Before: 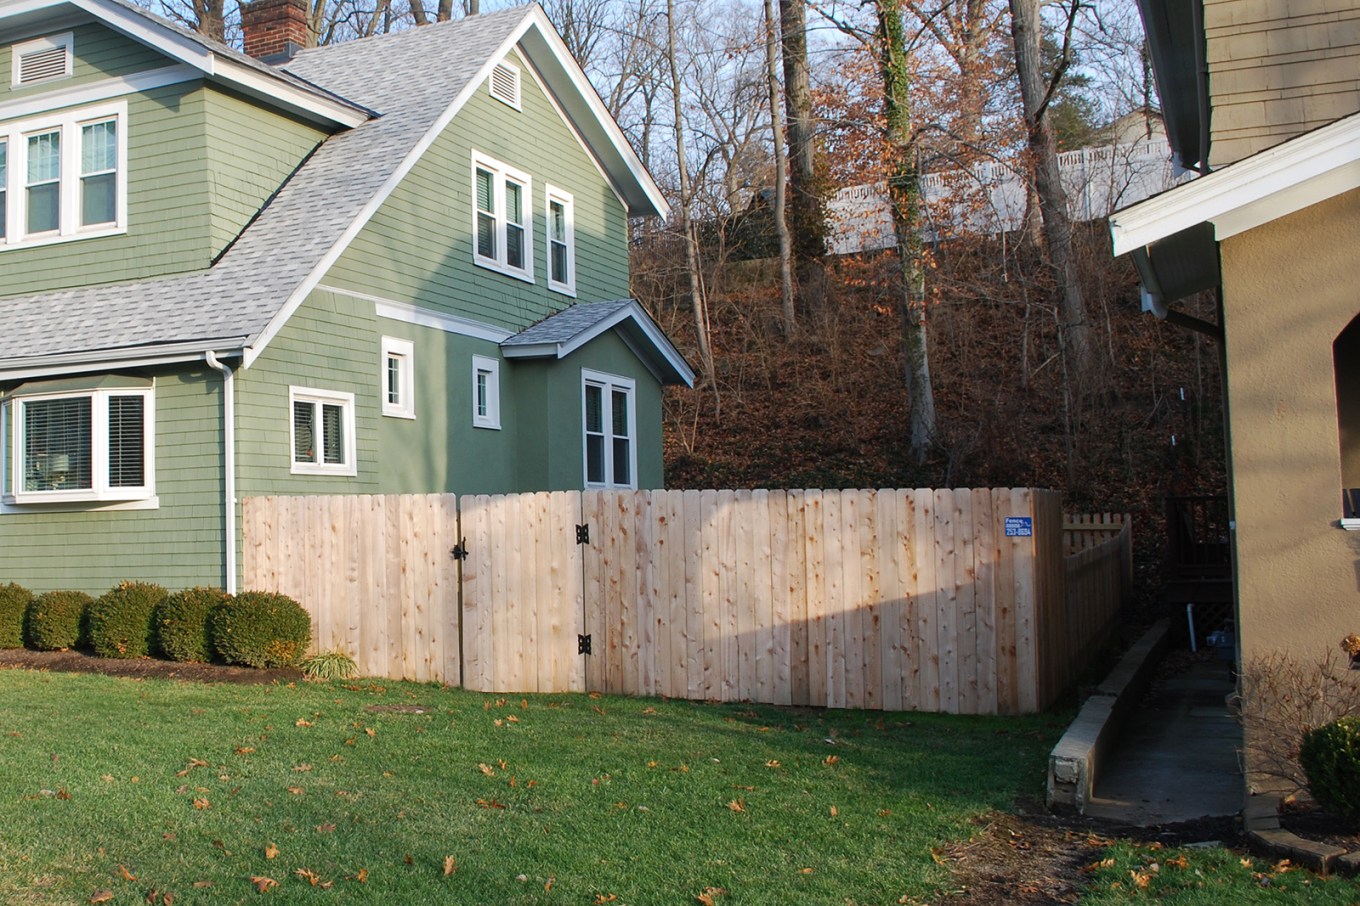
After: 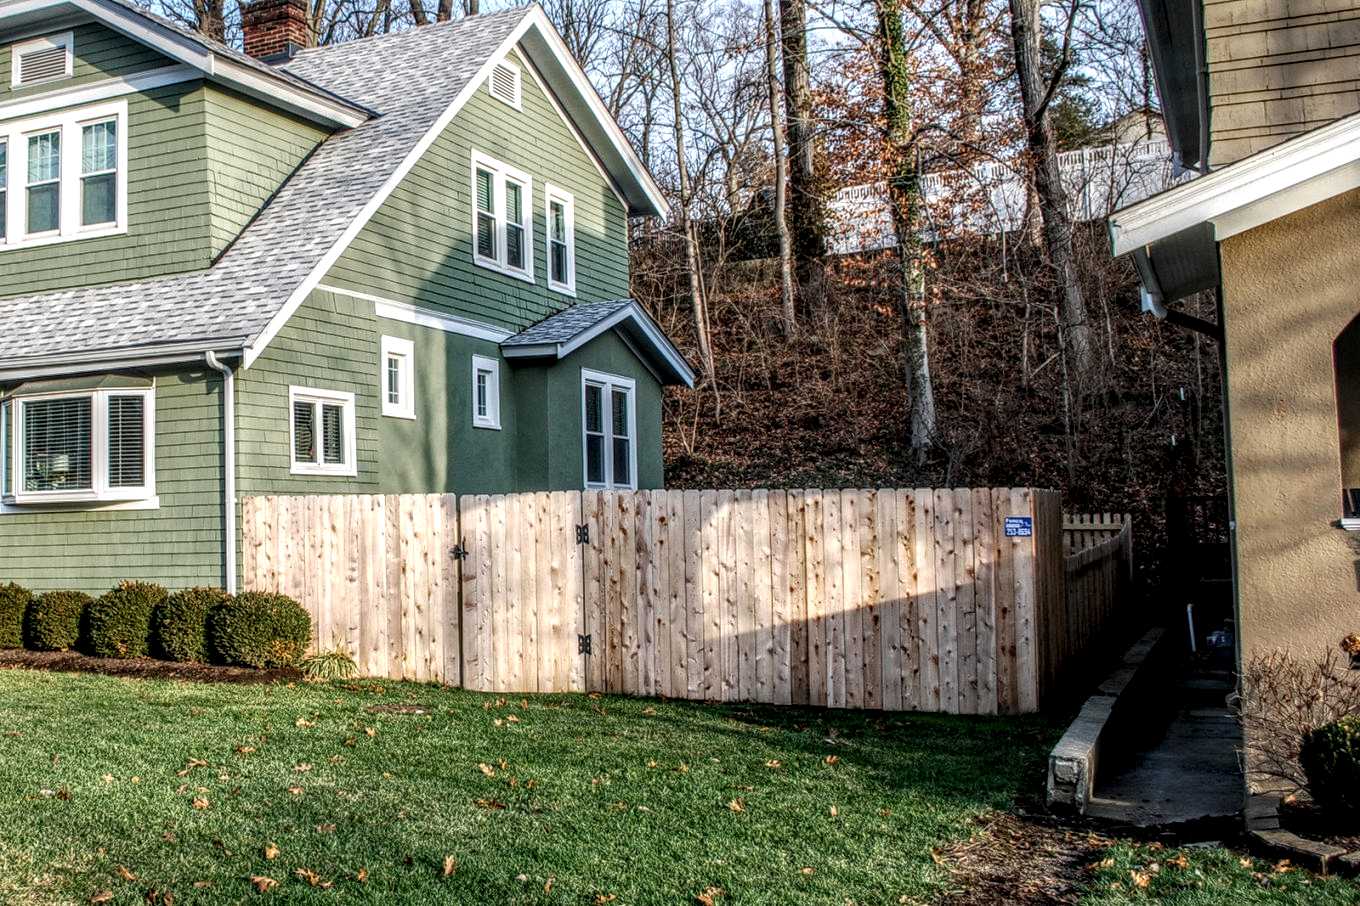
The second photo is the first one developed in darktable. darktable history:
local contrast: highlights 5%, shadows 4%, detail 300%, midtone range 0.305
